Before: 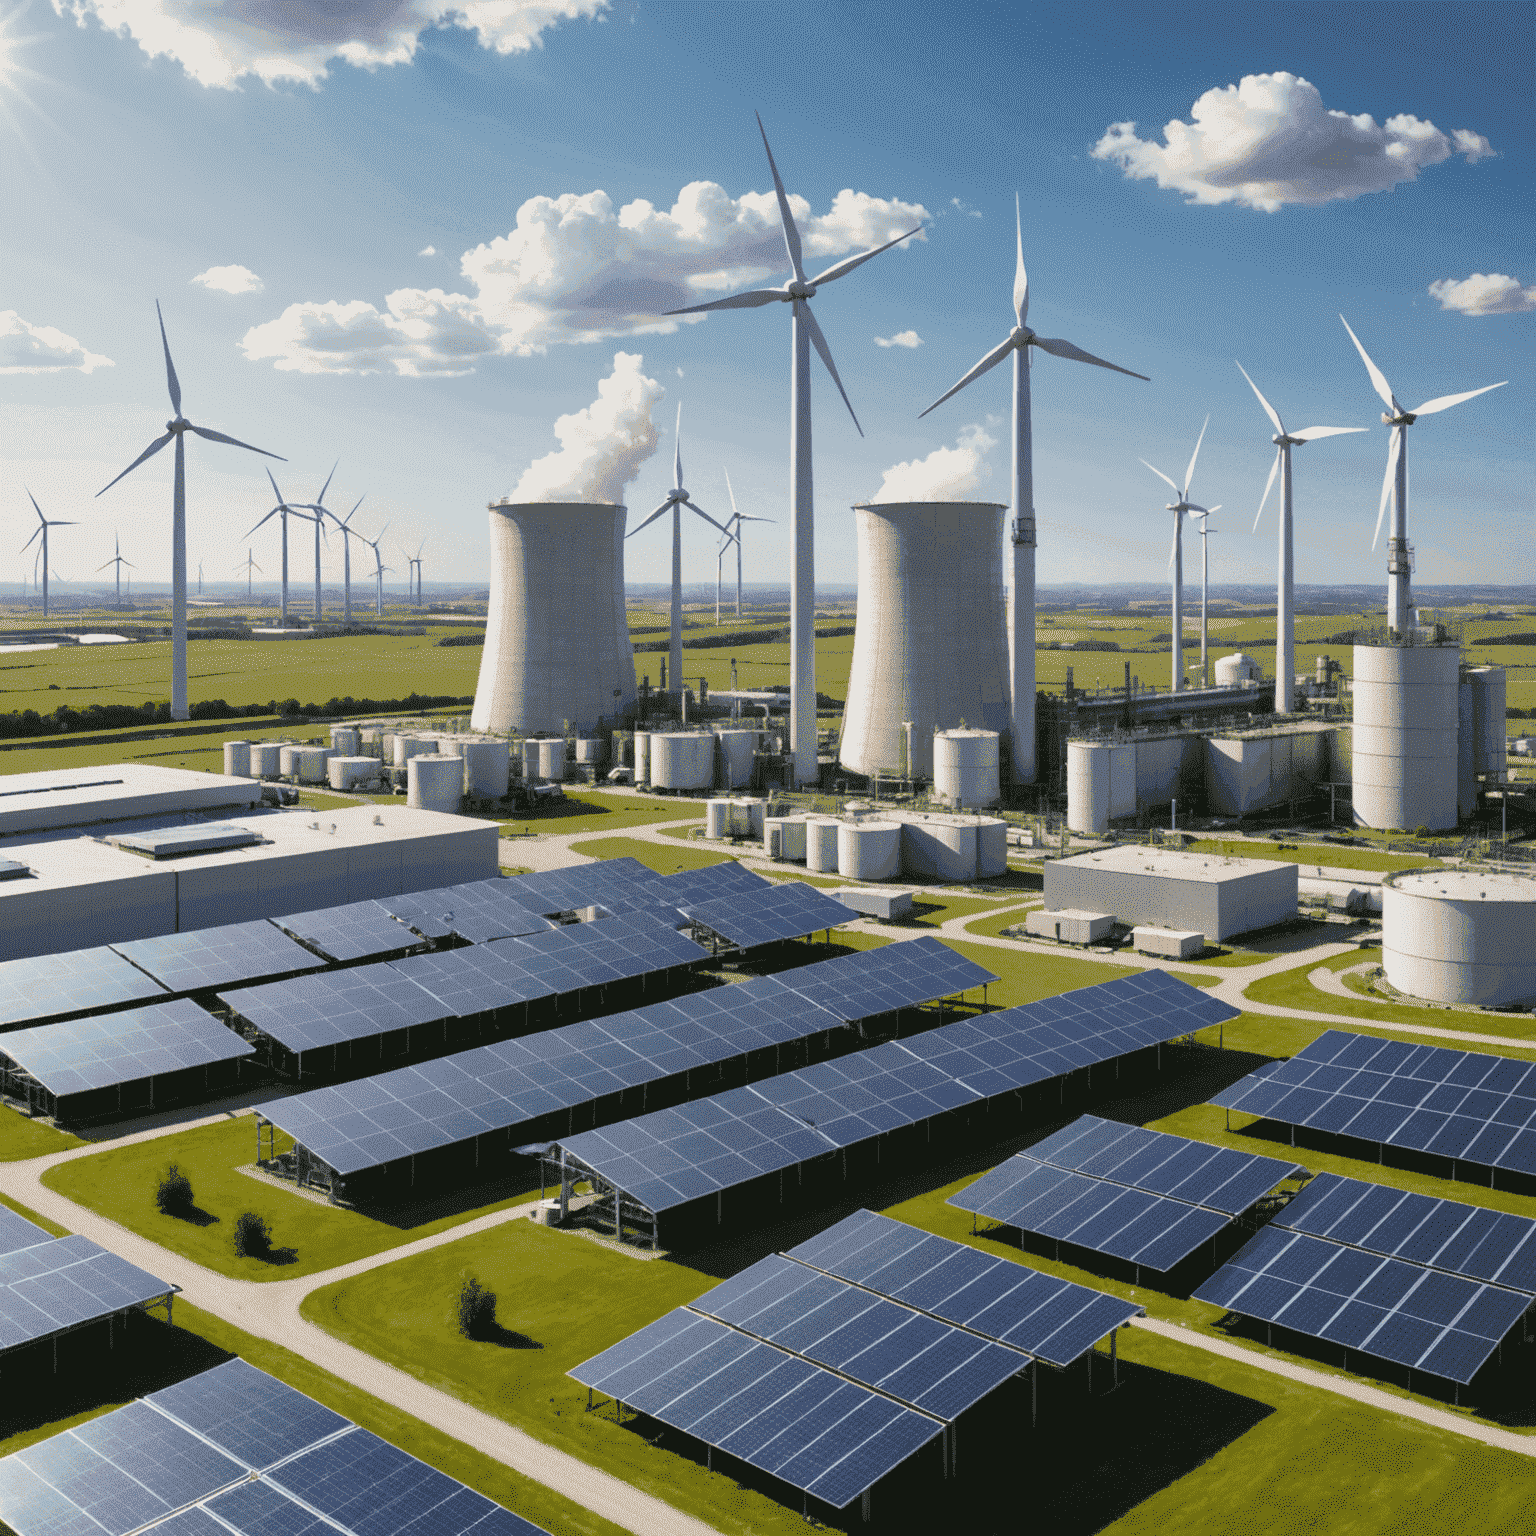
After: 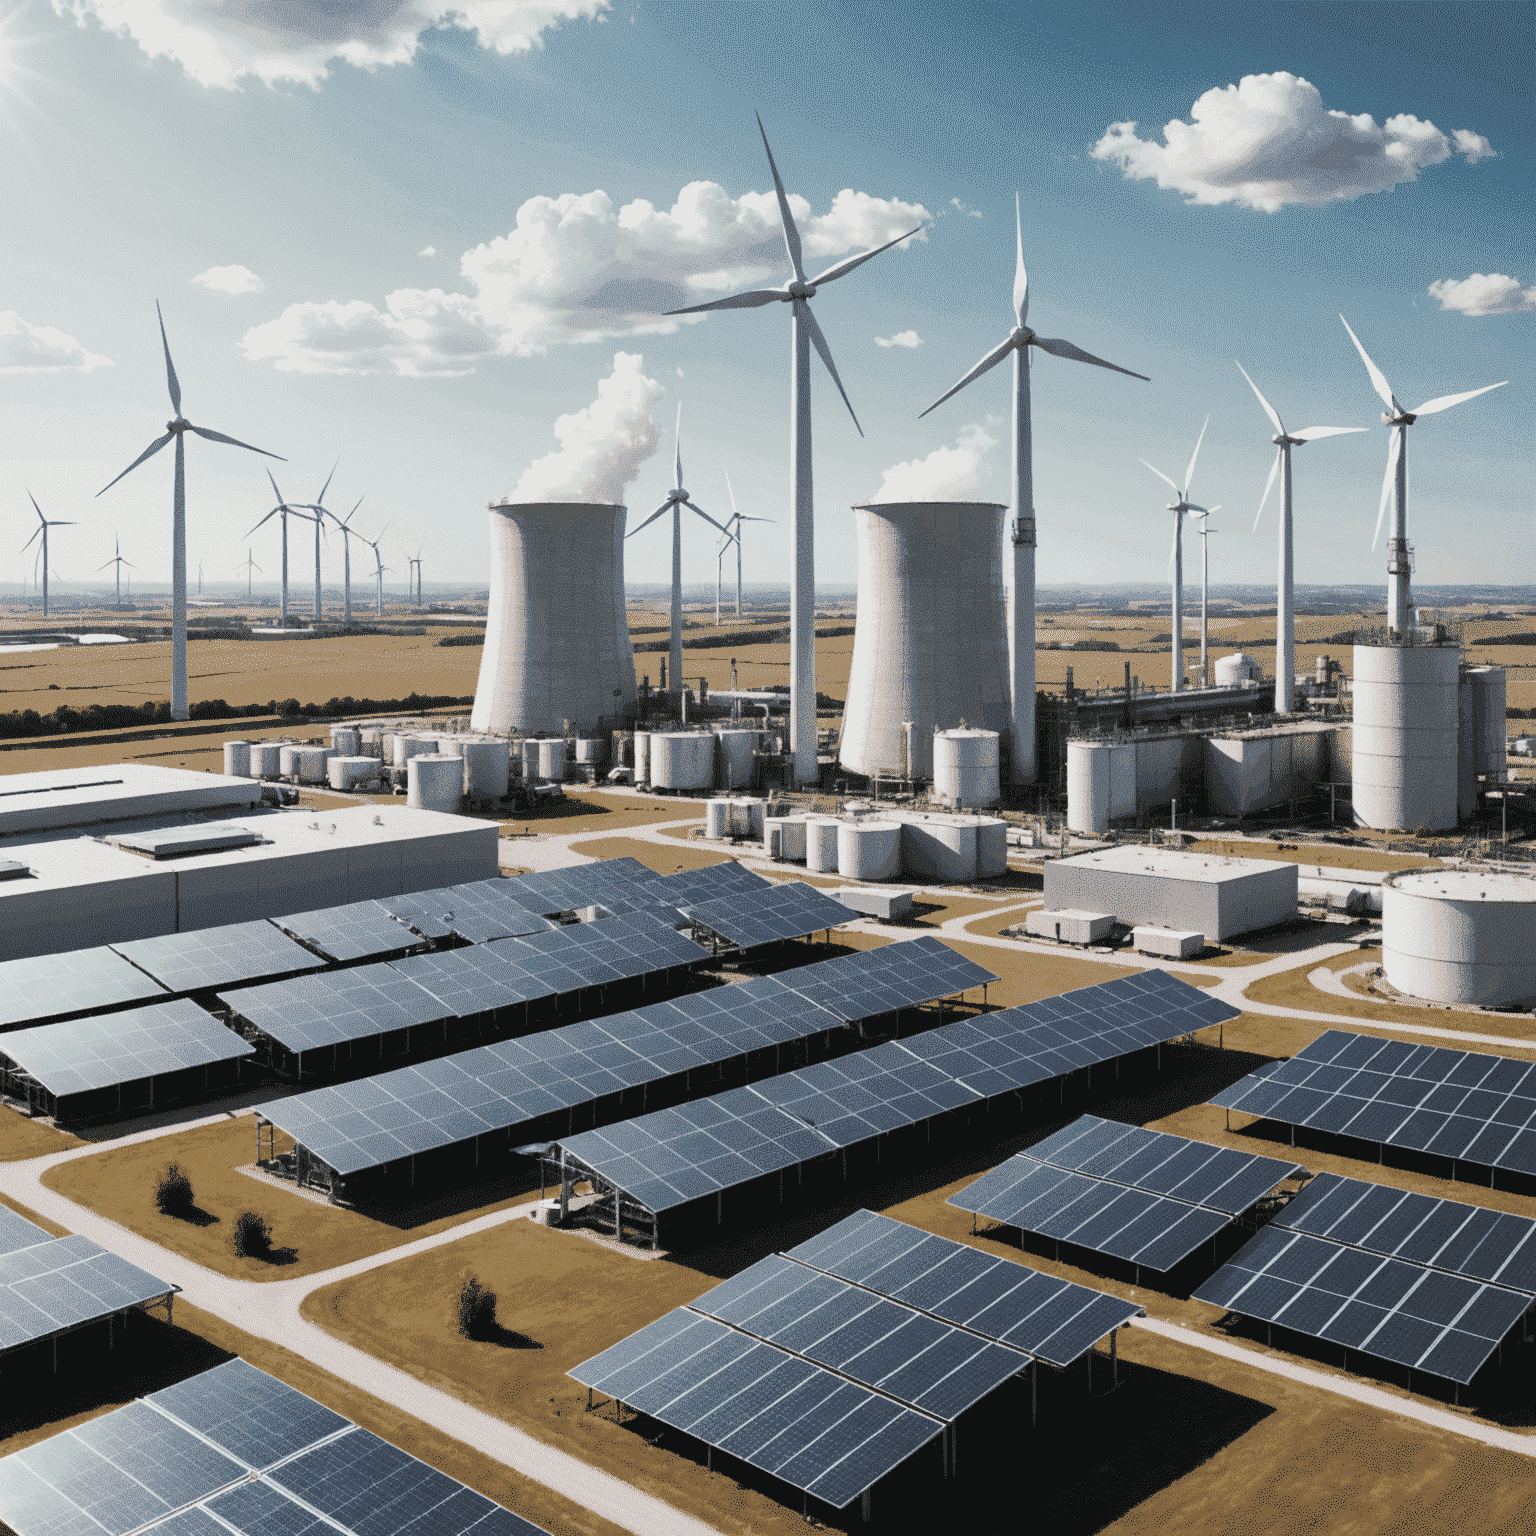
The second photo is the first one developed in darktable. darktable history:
tone curve: curves: ch0 [(0, 0) (0.003, 0.005) (0.011, 0.011) (0.025, 0.022) (0.044, 0.035) (0.069, 0.051) (0.1, 0.073) (0.136, 0.106) (0.177, 0.147) (0.224, 0.195) (0.277, 0.253) (0.335, 0.315) (0.399, 0.388) (0.468, 0.488) (0.543, 0.586) (0.623, 0.685) (0.709, 0.764) (0.801, 0.838) (0.898, 0.908) (1, 1)], preserve colors none
color look up table: target L [94.72, 90.9, 85.82, 86.88, 78.56, 64.62, 62.89, 56.91, 45.89, 24.51, 200.35, 72.23, 68.08, 66.91, 65.26, 56.33, 55.69, 42.1, 44.58, 41.24, 35, 29.63, 22.29, 18.65, 2.658, 90.46, 78.85, 72.62, 52.43, 51.33, 53.66, 52.32, 43.49, 39.23, 33.5, 41.02, 30.01, 16.33, 12.11, 1.4, 92.96, 93.34, 77.65, 76.09, 67.21, 58.97, 56.57, 42.19, 12.53], target a [-2.583, 3.279, -7.78, -15.11, -6.185, -16.27, -17.68, -2.413, -9.024, -7.818, 0, 18.56, 28.97, 12.1, 9.288, 44.94, 36.32, 51.71, 24.75, 21.69, 46, 12.97, 37.44, 30.81, 9.924, 6.677, 3.708, 30.58, 54.93, 54.31, 28.79, -8.803, 21.53, 9.085, 41.83, -1.129, 40.24, 30.08, 22.93, 4.528, -7.736, -17.31, -20.04, -21.55, -20.73, -17.42, -5.956, -2.988, -2.797], target b [7.929, 36.95, 26.85, 9.411, 10.19, 19.93, 1.573, 23.13, 5.015, 11.84, 0, 35.4, 15.69, 20.1, 2.249, 10.84, 31.14, 7.486, 9.834, 25.13, 36.04, 17.11, 13.15, 23.09, 3.521, -0.464, -12.1, -16.65, -20.47, -9.271, -9.295, -34.81, -27.77, -47.99, -10.94, -27.48, -49.56, -23.79, -44.23, -19.27, -1.134, -3.129, -15.38, -6.613, -28.11, -9.595, -14.47, -1.536, -6.539], num patches 49
